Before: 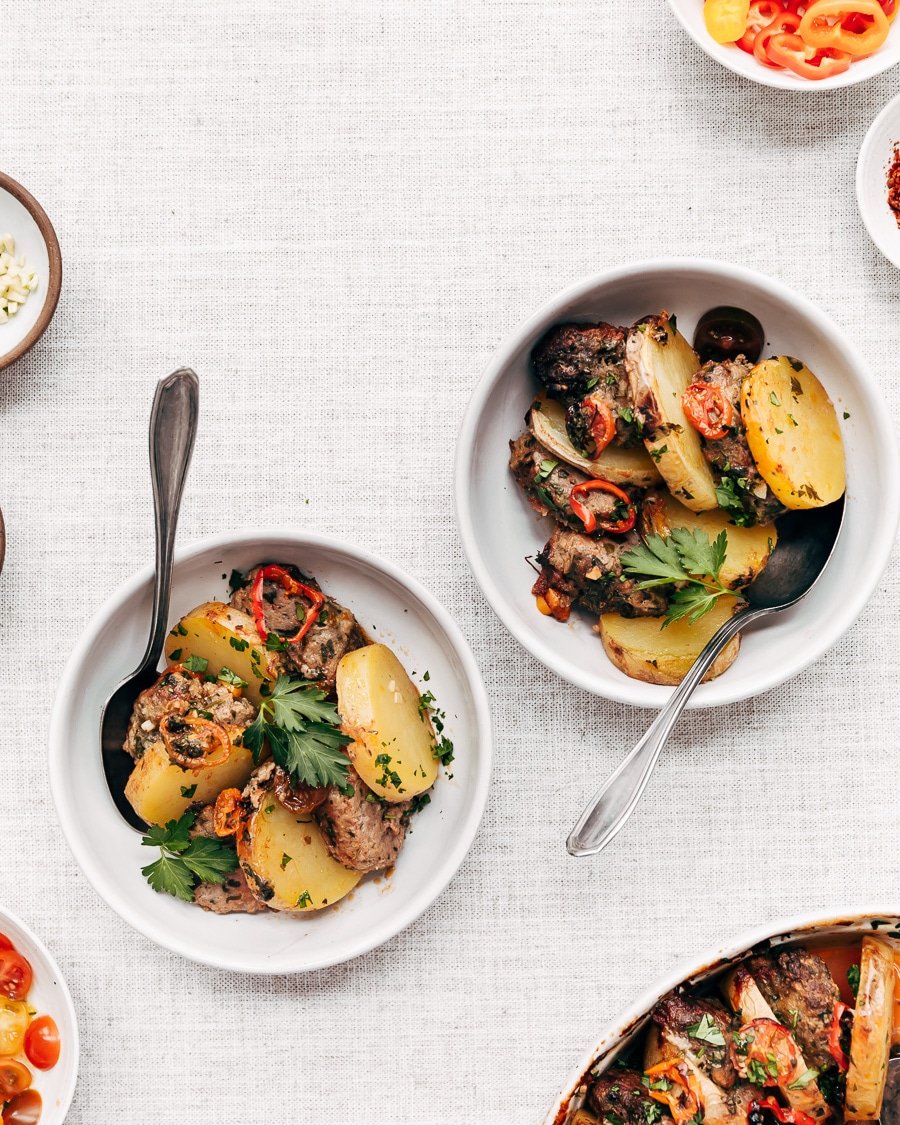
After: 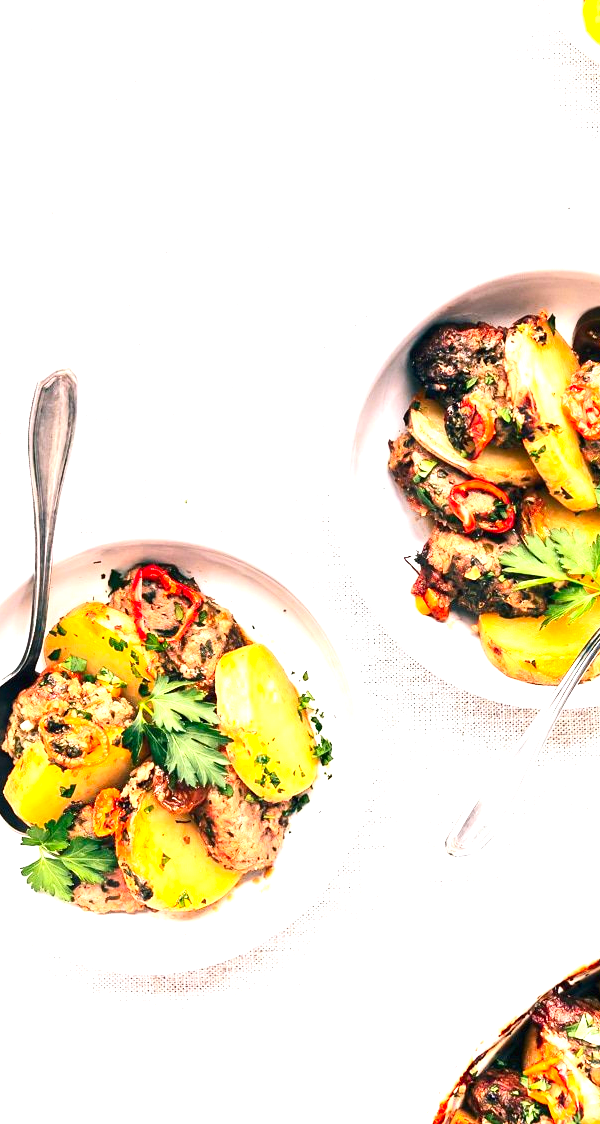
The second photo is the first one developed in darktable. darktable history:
crop and rotate: left 13.537%, right 19.796%
exposure: black level correction 0, exposure 1.6 EV, compensate exposure bias true, compensate highlight preservation false
contrast brightness saturation: contrast 0.23, brightness 0.1, saturation 0.29
